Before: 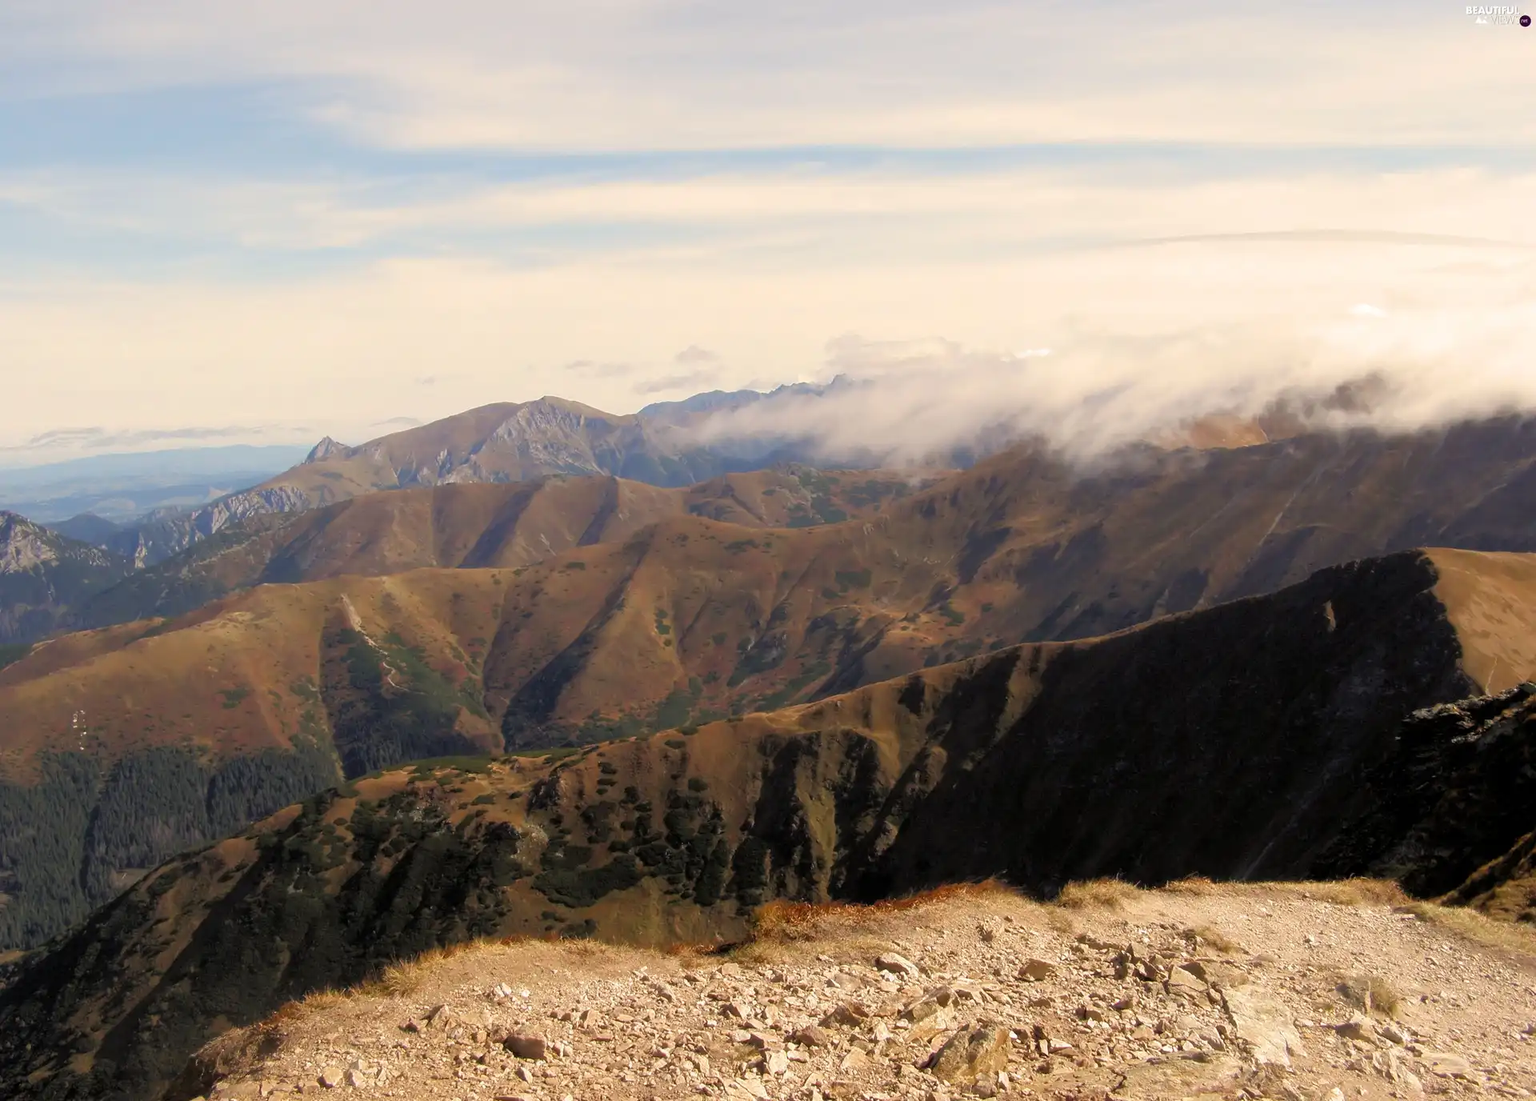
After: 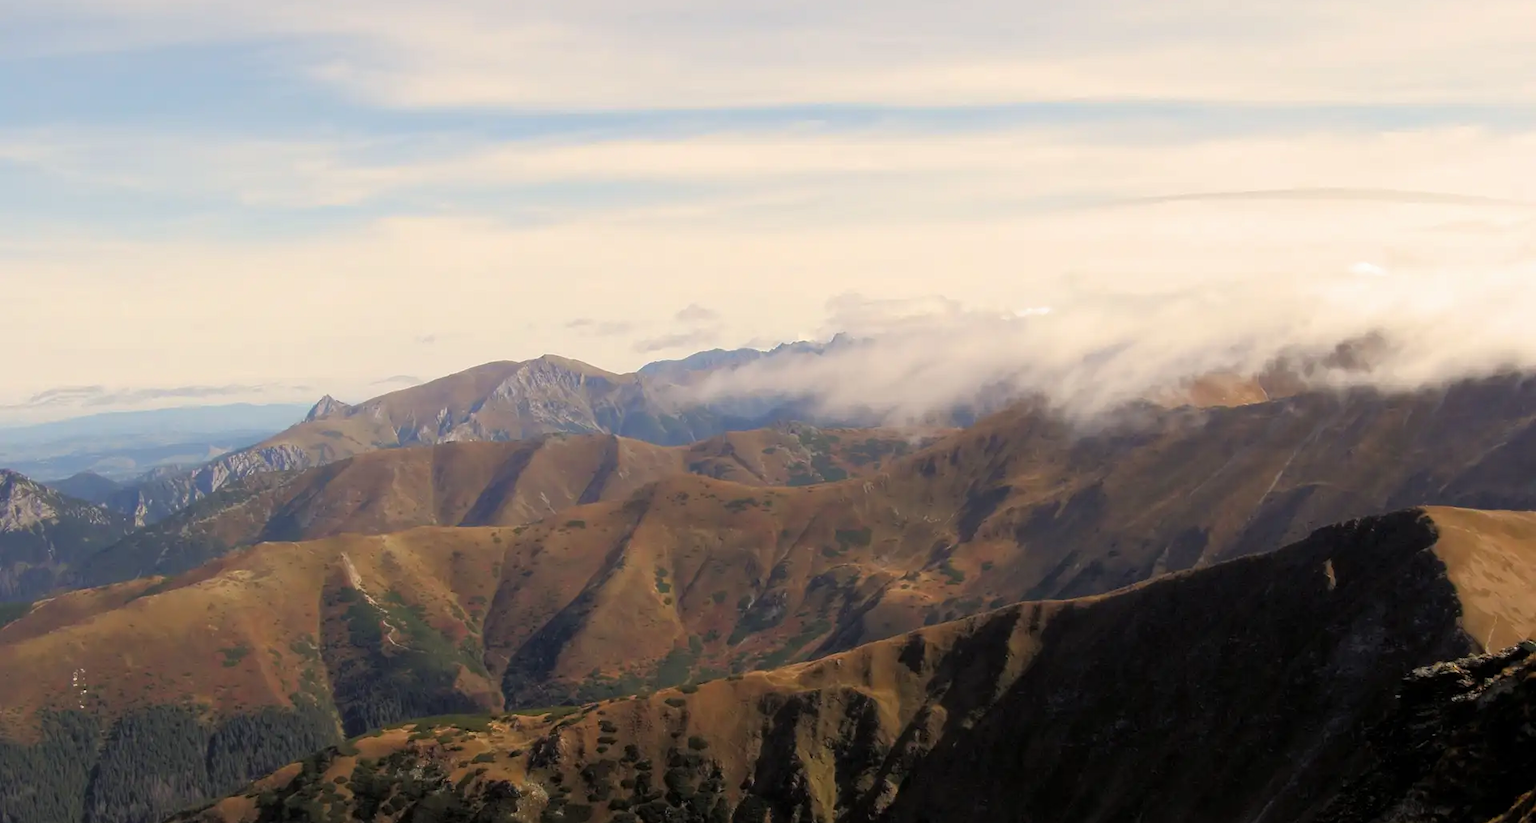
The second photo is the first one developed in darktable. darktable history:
exposure: exposure -0.021 EV, compensate highlight preservation false
contrast equalizer: octaves 7, y [[0.5 ×6], [0.5 ×6], [0.5, 0.5, 0.501, 0.545, 0.707, 0.863], [0 ×6], [0 ×6]], mix 0.169
crop: top 3.843%, bottom 21.364%
